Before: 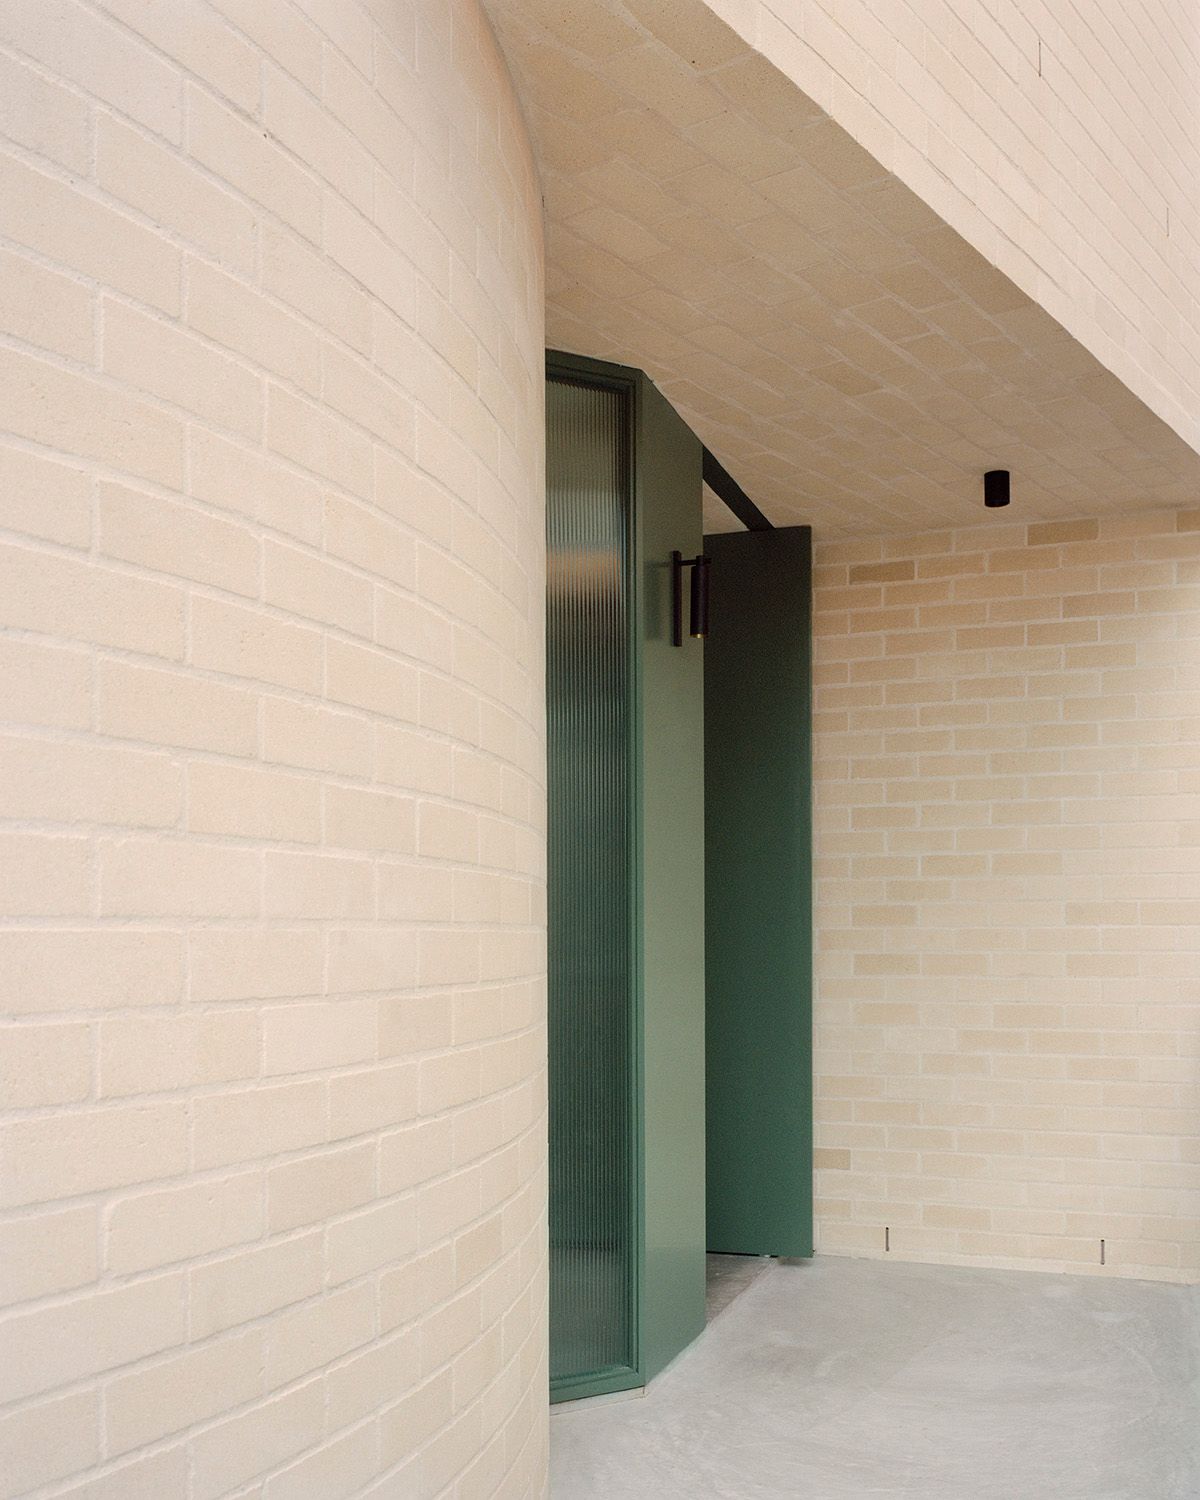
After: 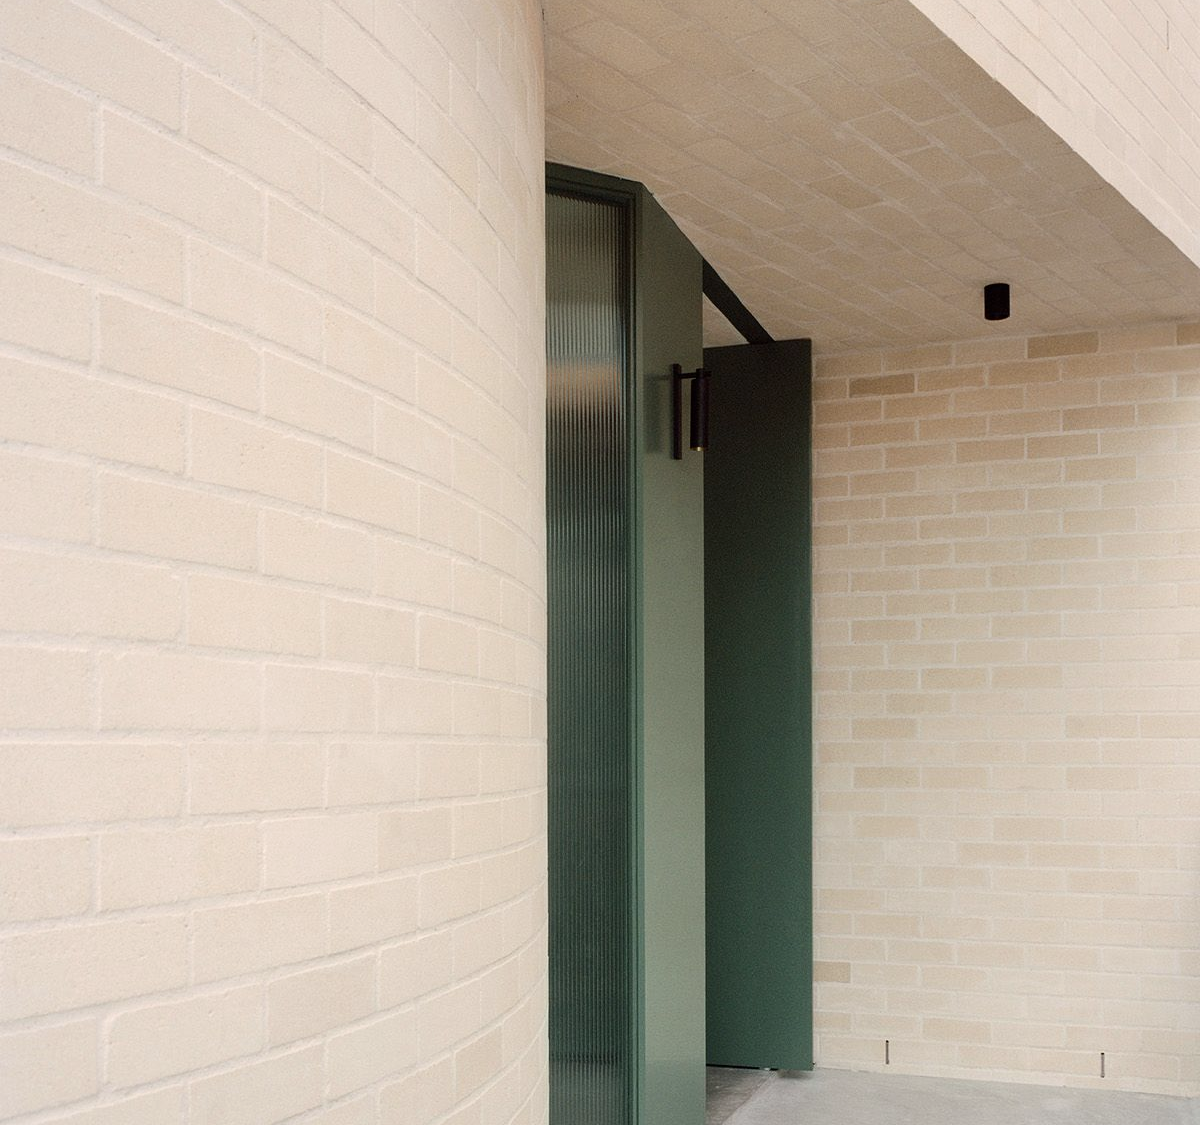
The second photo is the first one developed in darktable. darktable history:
contrast brightness saturation: contrast 0.11, saturation -0.17
crop and rotate: top 12.5%, bottom 12.5%
